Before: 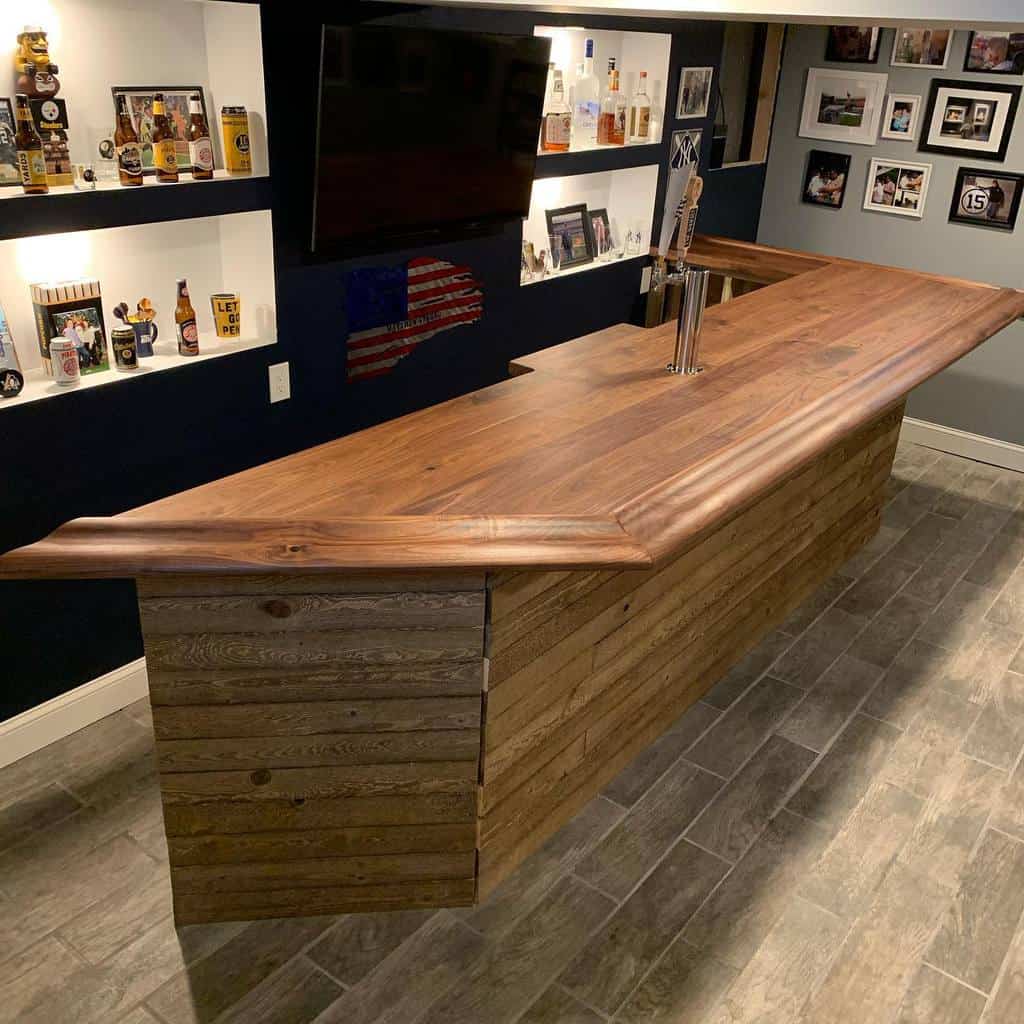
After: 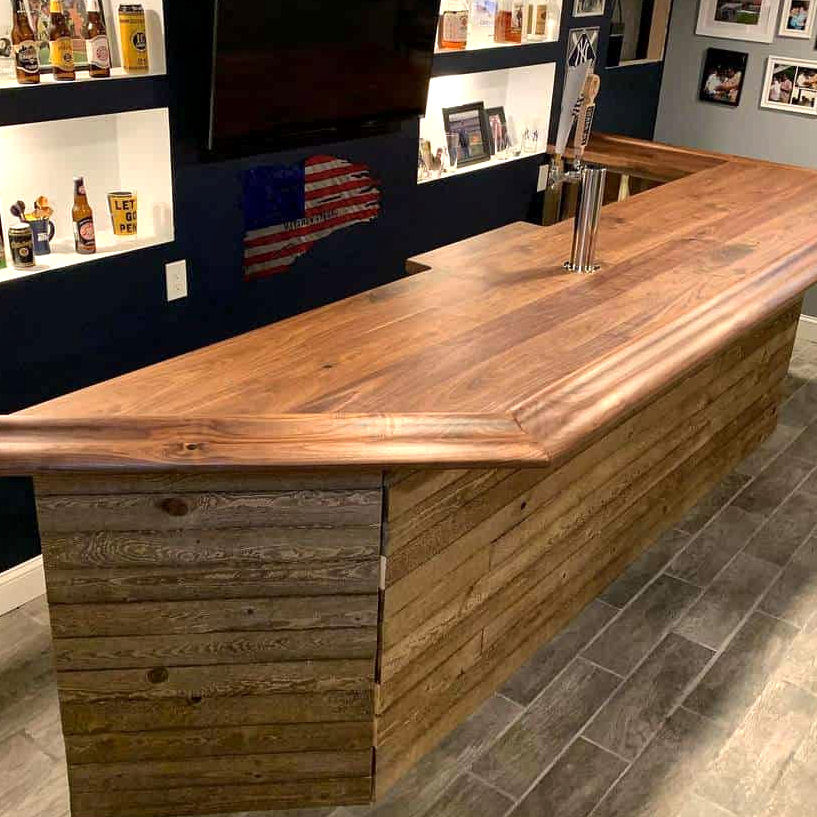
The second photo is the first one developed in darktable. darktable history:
crop and rotate: left 10.147%, top 10.021%, right 9.973%, bottom 10.175%
exposure: exposure 0.445 EV, compensate exposure bias true, compensate highlight preservation false
local contrast: mode bilateral grid, contrast 19, coarseness 49, detail 132%, midtone range 0.2
